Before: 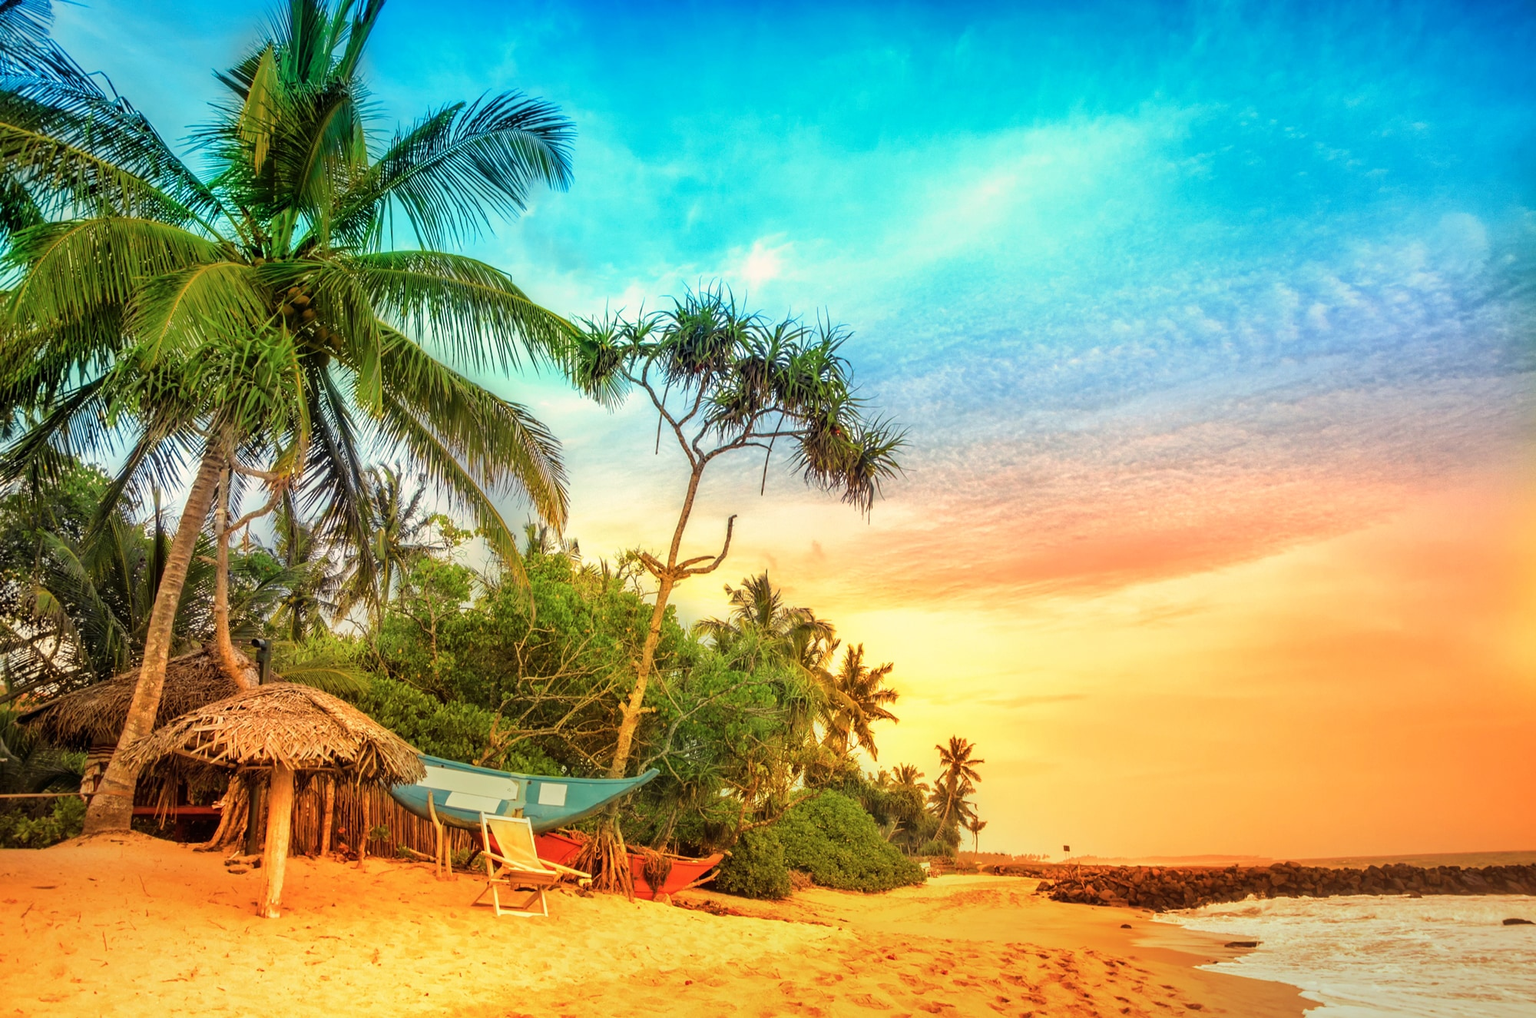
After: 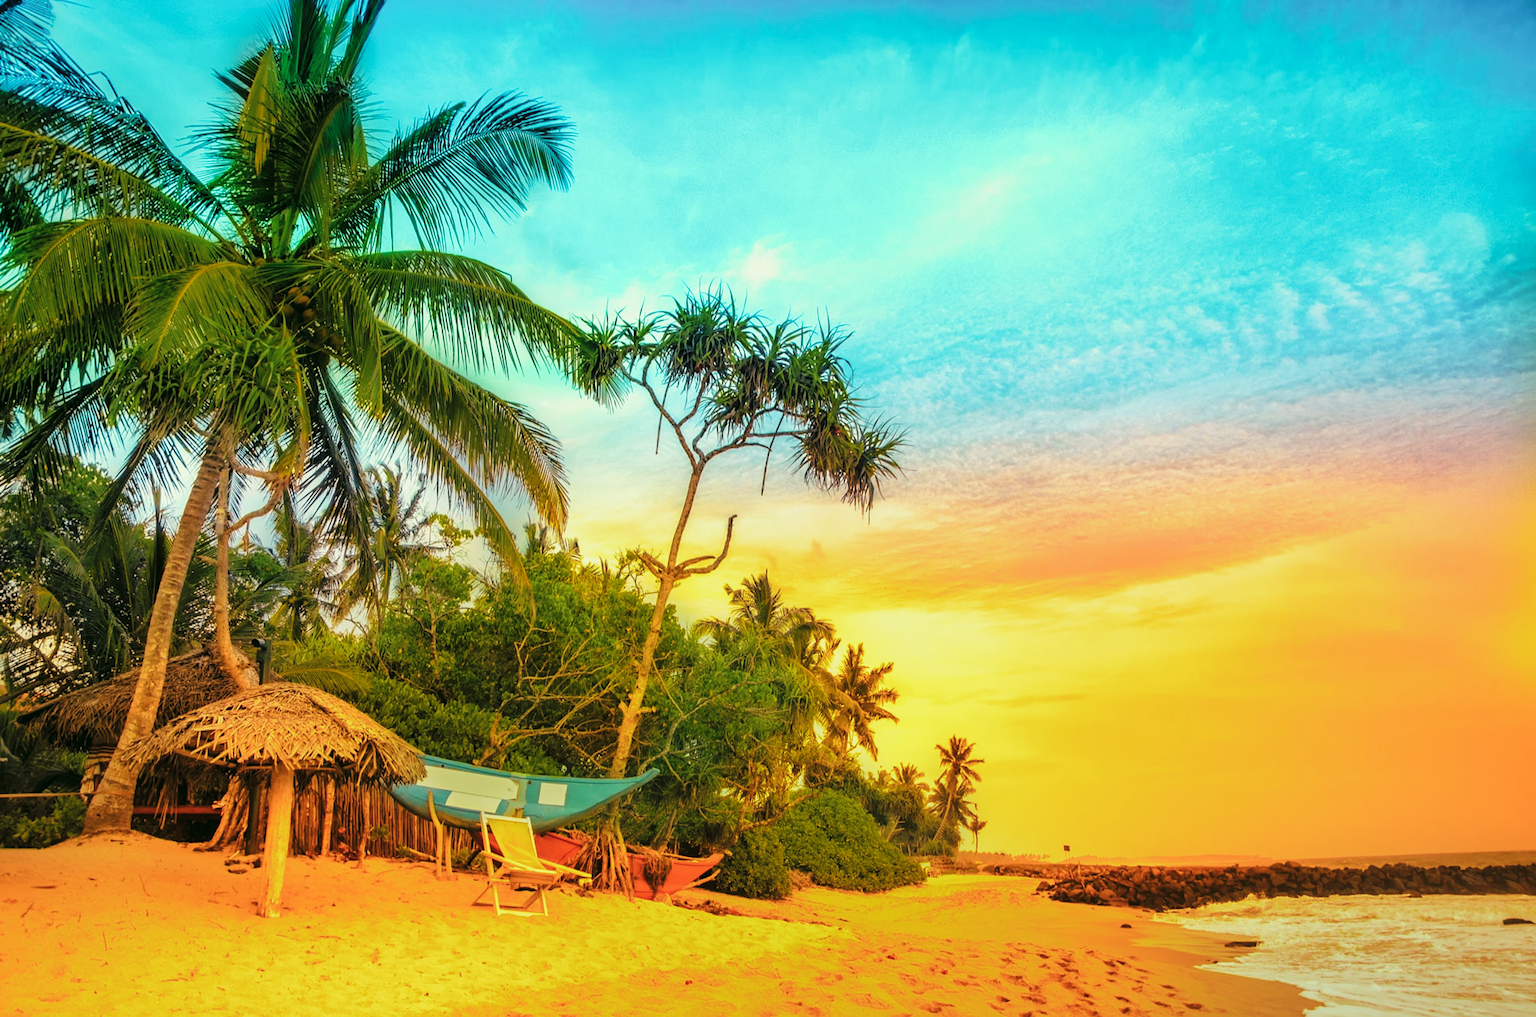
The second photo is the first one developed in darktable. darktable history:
tone curve: curves: ch0 [(0, 0) (0.003, 0.008) (0.011, 0.017) (0.025, 0.027) (0.044, 0.043) (0.069, 0.059) (0.1, 0.086) (0.136, 0.112) (0.177, 0.152) (0.224, 0.203) (0.277, 0.277) (0.335, 0.346) (0.399, 0.439) (0.468, 0.527) (0.543, 0.613) (0.623, 0.693) (0.709, 0.787) (0.801, 0.863) (0.898, 0.927) (1, 1)], preserve colors none
color look up table: target L [90.76, 91.54, 84.48, 64.41, 61.15, 62.06, 46.58, 50.46, 41.14, 37.14, 30.77, 22.59, 200.5, 80.21, 87.22, 64.46, 61.16, 56.28, 57.44, 53.61, 50.04, 47.13, 38.75, 29.64, 19.69, 85.12, 78.19, 85, 77.71, 68.11, 71.57, 54.17, 64.49, 50.17, 43.73, 33.06, 45.76, 28.21, 19.4, 11.99, 92.8, 86.2, 71.36, 71.8, 54.32, 57.09, 53.49, 42.17, 4.532], target a [-34.89, -36.2, -67.82, -59.13, -29.26, -45.58, -39.02, -12.61, -11.16, -30.2, -8.703, -22.9, 0, -0.92, -1.229, 0.256, 36.75, 50.42, 17.18, 27.94, 69.46, 61.39, 54.01, 39.26, 12.28, -10.8, 18.62, 12.26, 28.01, 40.84, 5.946, 22.51, -7.993, 45.58, 4.709, -4.474, 19.01, 31.33, 4.958, -3.908, -48.21, -51.43, -39, -21.22, -38.96, -19.29, -20.64, -16.72, -7.959], target b [70.98, 88.15, 38.02, 56.92, 55.74, 25.99, 39.96, 25.49, 37.7, 23.17, 31.05, 14.4, 0, 68.53, 3.839, 60.42, 29.57, 18.67, 9.346, 51.27, 24.68, 42.48, 12.12, 31.63, 26.1, -17.92, -3.169, -19.7, -28.08, -12.95, -35.15, -16.52, -46.78, -31.3, -57.48, 0.334, -61.52, -8.828, -30.06, -19.73, -8.967, 3.457, -17.85, -34.69, 4.26, -23.61, -3.183, -15.36, 0.671], num patches 49
